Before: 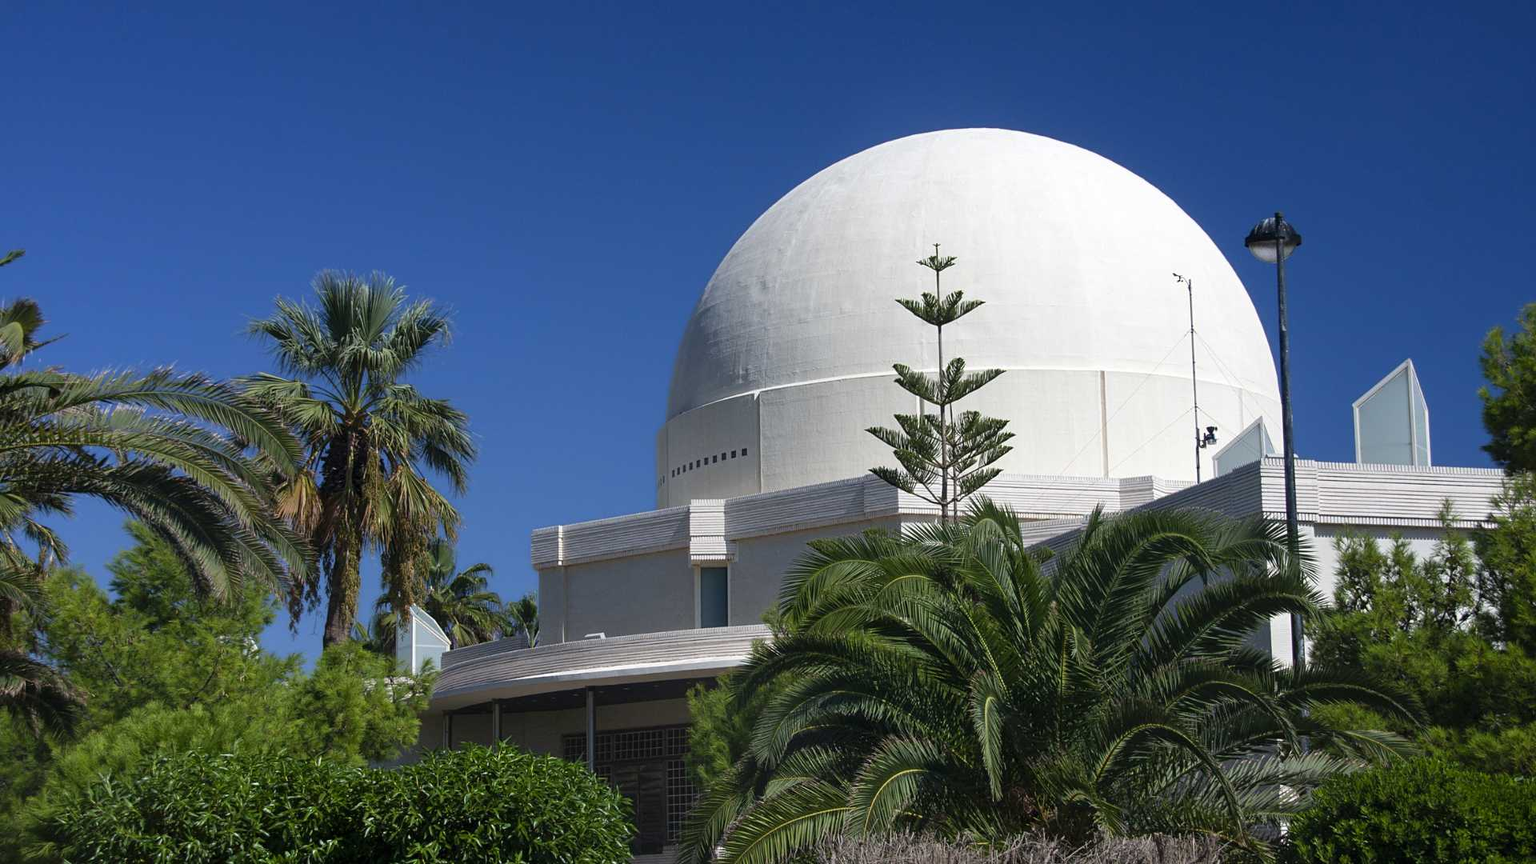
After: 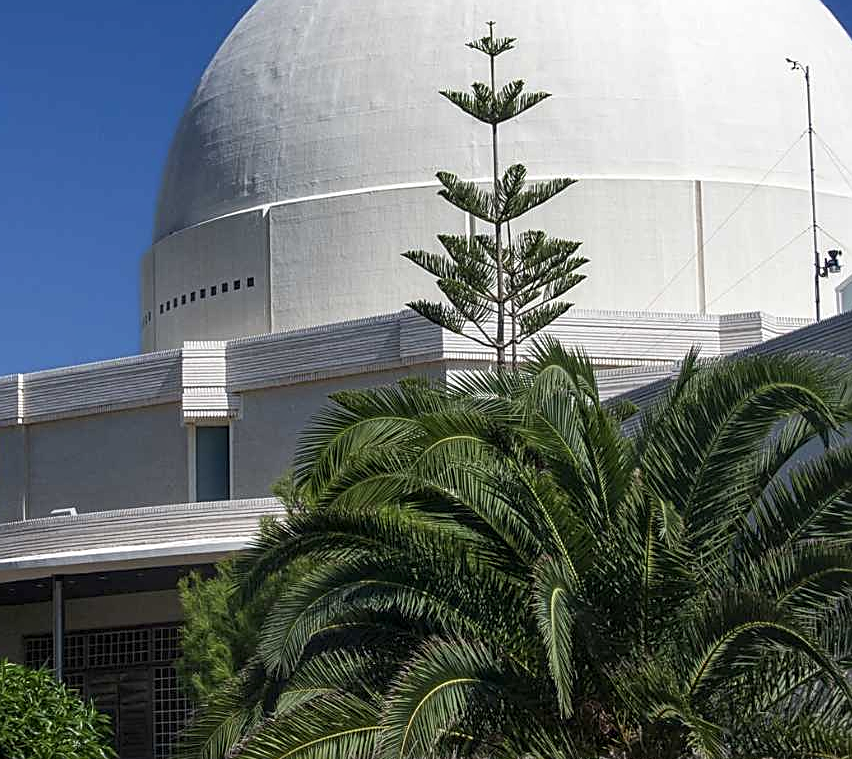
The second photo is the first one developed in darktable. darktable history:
sharpen: on, module defaults
local contrast: detail 130%
crop: left 35.432%, top 26.233%, right 20.145%, bottom 3.432%
